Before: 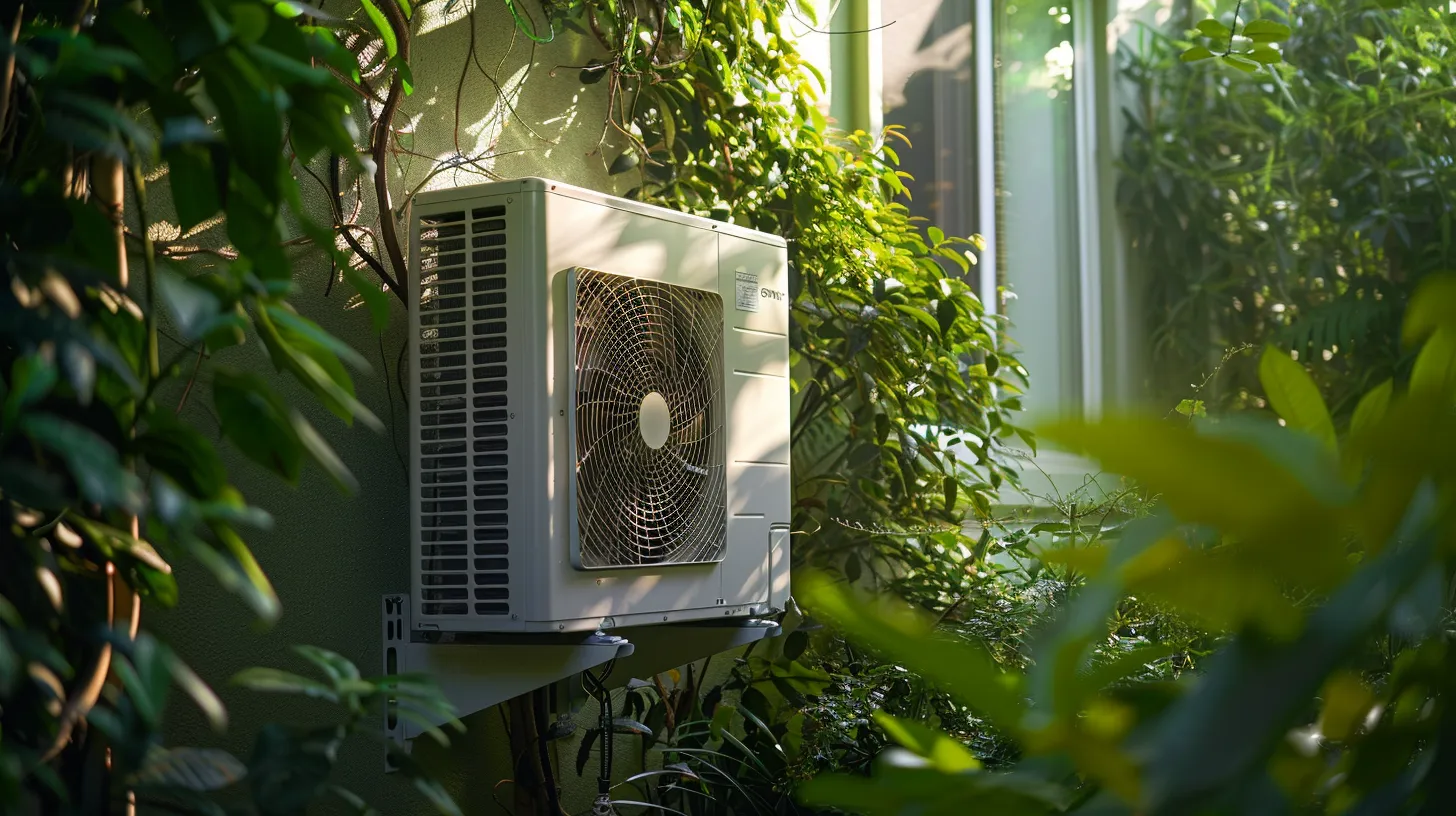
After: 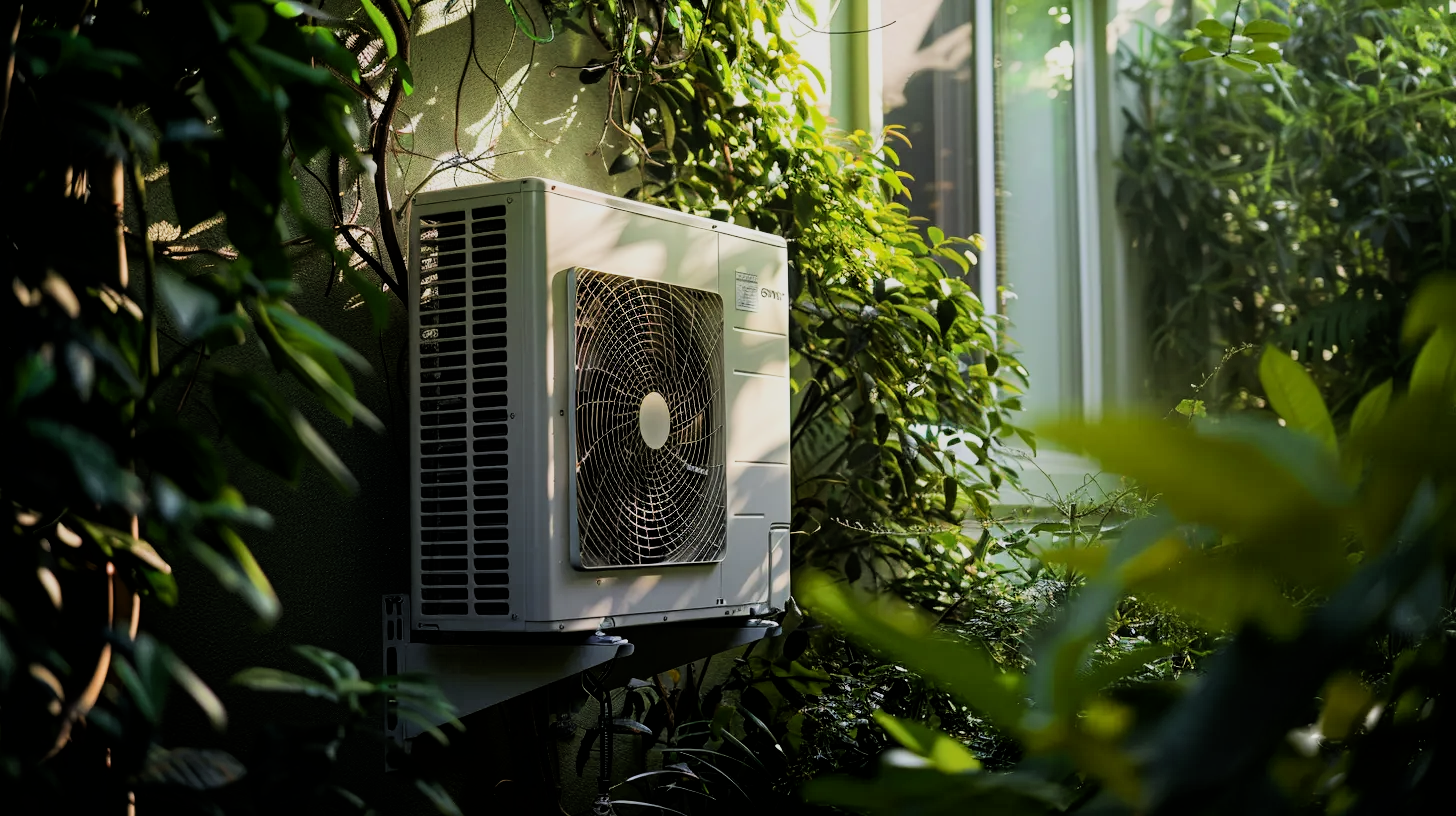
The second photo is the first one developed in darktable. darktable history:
filmic rgb: black relative exposure -5.08 EV, white relative exposure 3.96 EV, hardness 2.89, contrast 1.299
